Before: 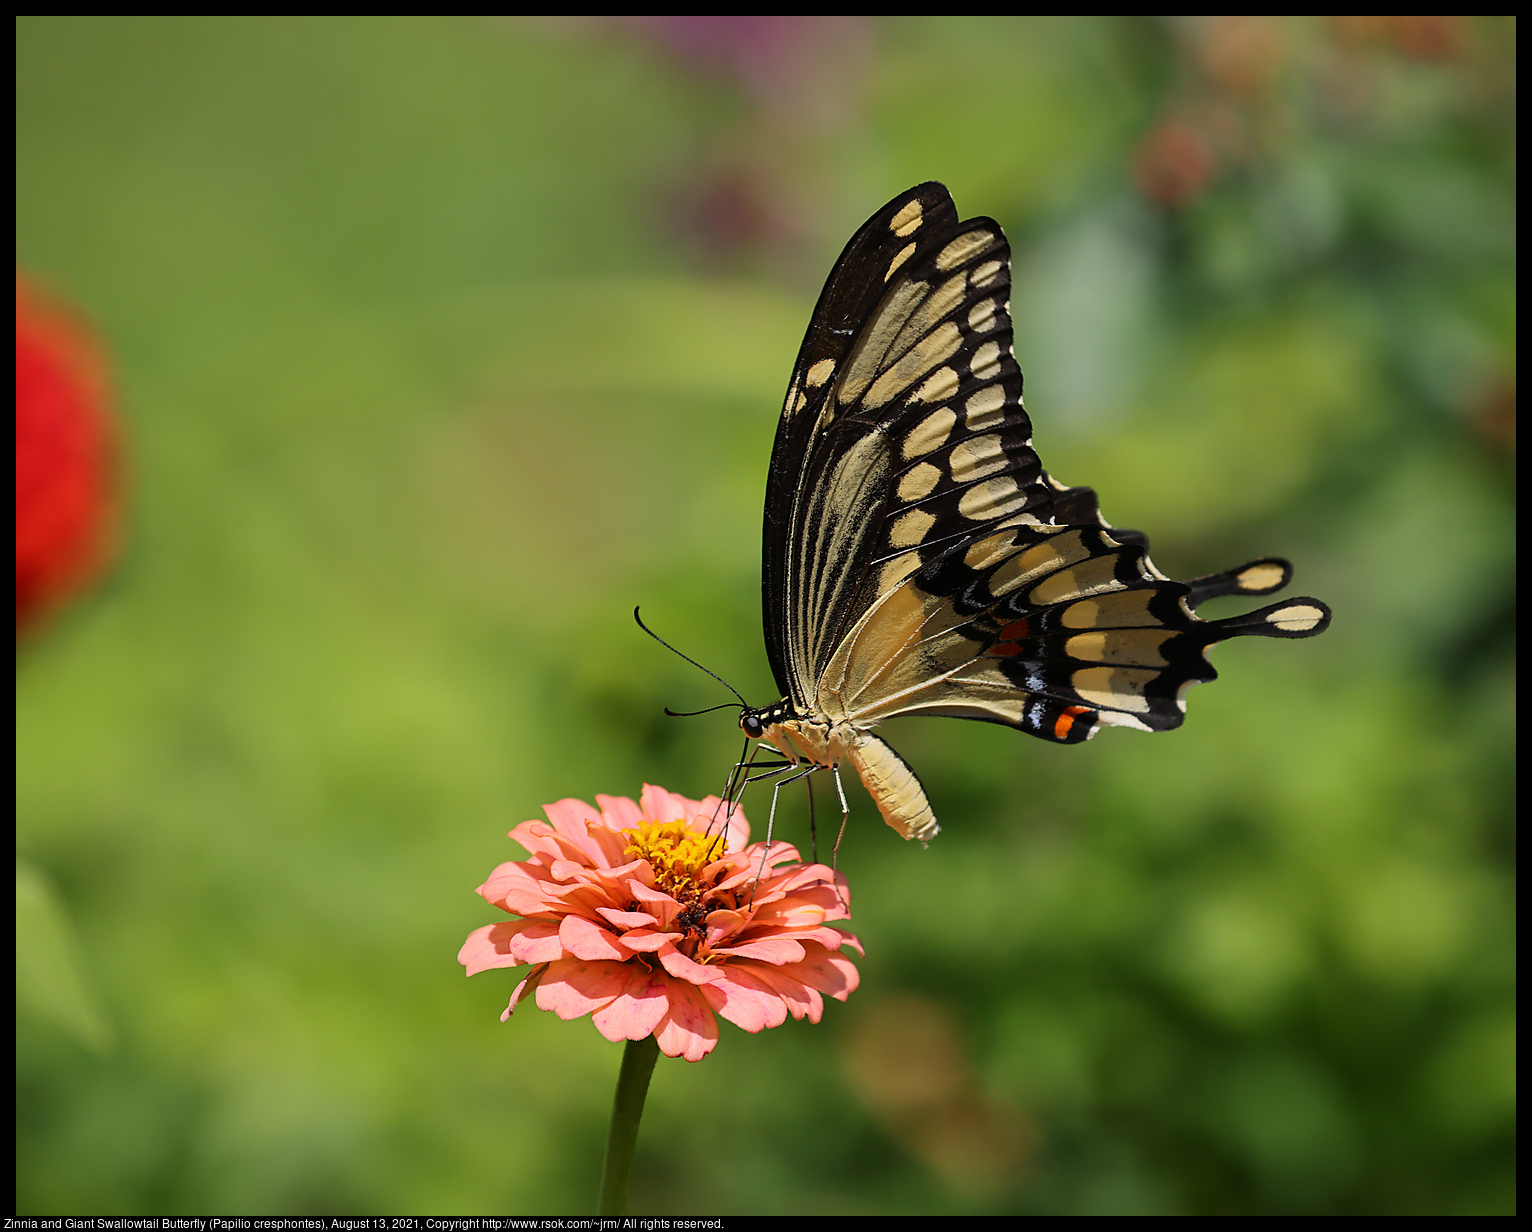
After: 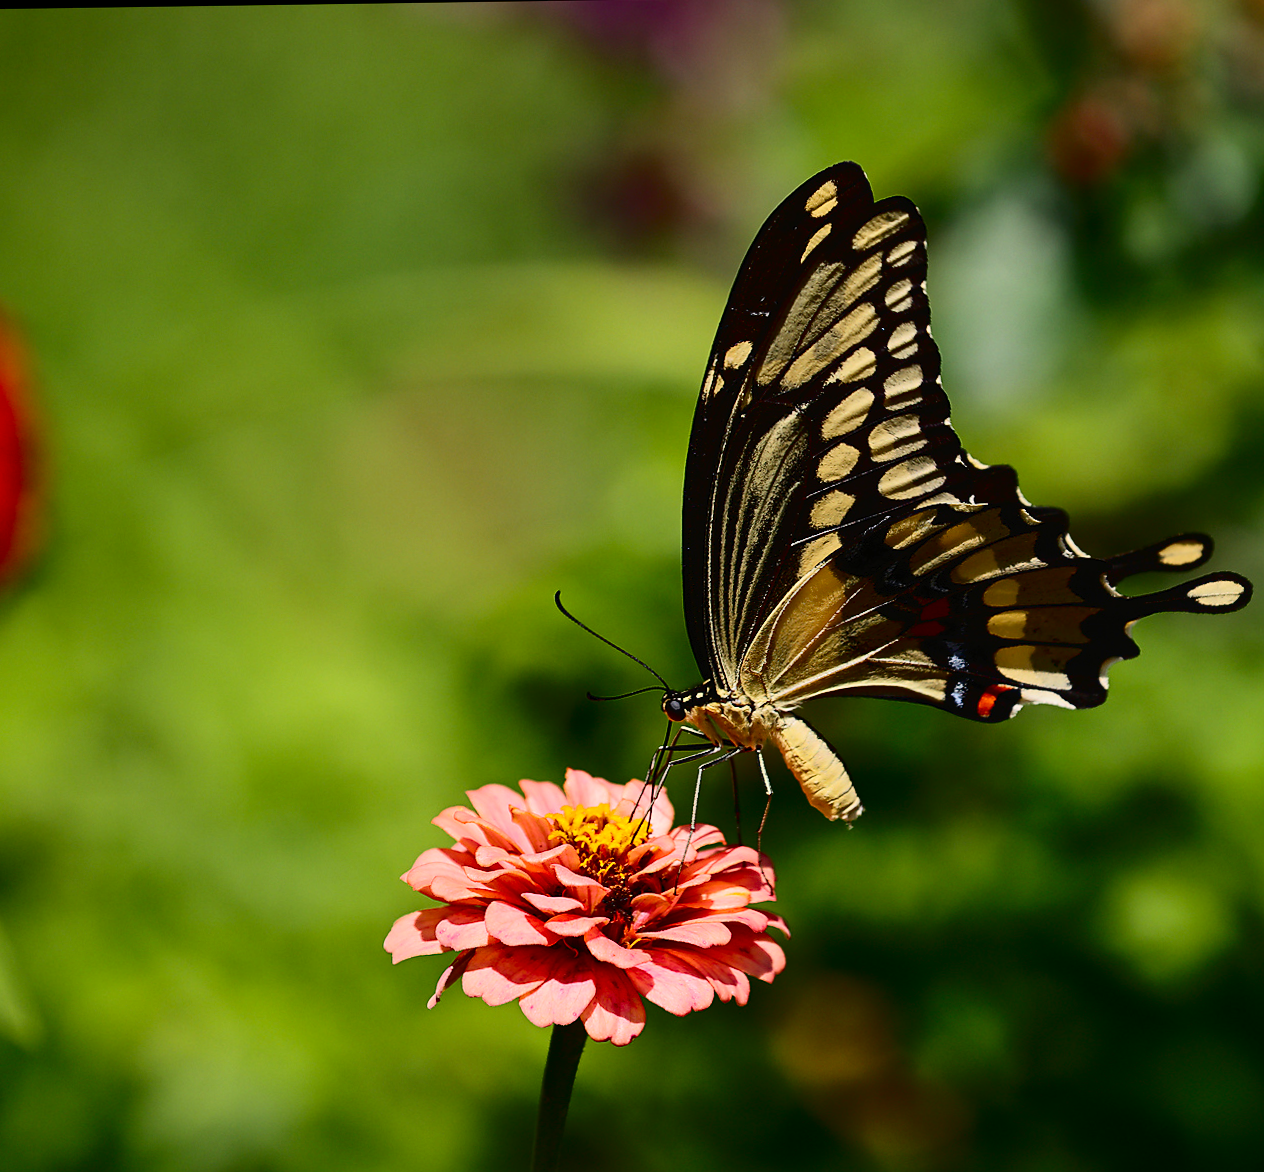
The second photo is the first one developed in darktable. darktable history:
contrast brightness saturation: contrast 0.189, brightness -0.107, saturation 0.213
crop and rotate: angle 0.845°, left 4.369%, top 0.501%, right 11.584%, bottom 2.578%
tone curve: curves: ch0 [(0, 0) (0.003, 0.02) (0.011, 0.021) (0.025, 0.022) (0.044, 0.023) (0.069, 0.026) (0.1, 0.04) (0.136, 0.06) (0.177, 0.092) (0.224, 0.127) (0.277, 0.176) (0.335, 0.258) (0.399, 0.349) (0.468, 0.444) (0.543, 0.546) (0.623, 0.649) (0.709, 0.754) (0.801, 0.842) (0.898, 0.922) (1, 1)], color space Lab, independent channels, preserve colors none
